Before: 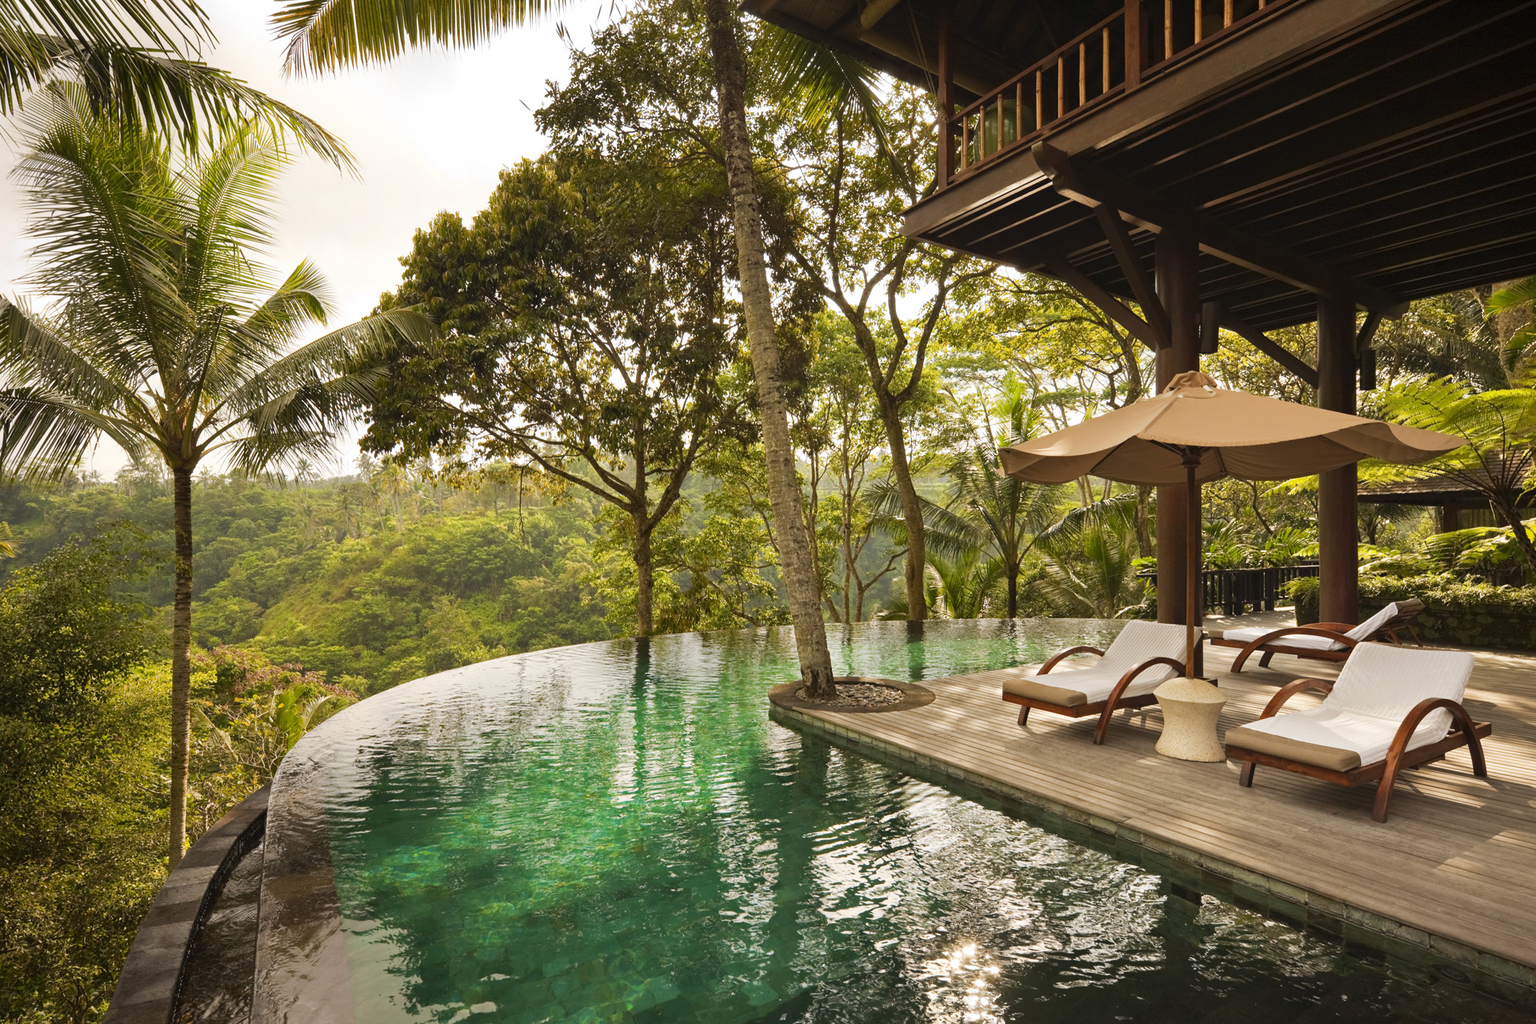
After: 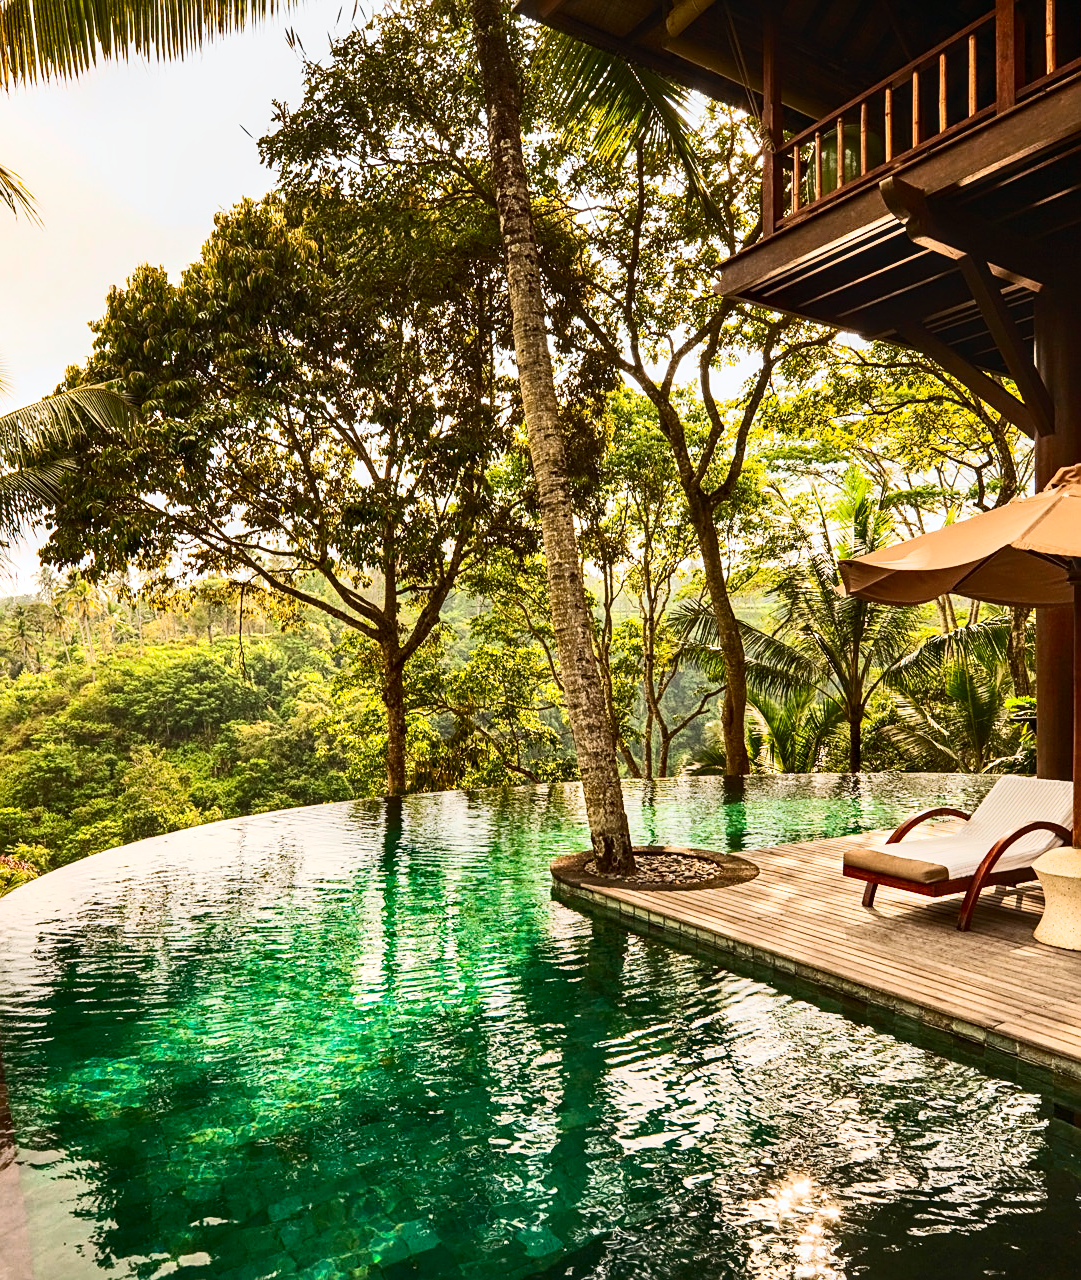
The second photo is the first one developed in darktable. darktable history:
crop: left 21.391%, right 22.278%
shadows and highlights: shadows 5.08, soften with gaussian
contrast brightness saturation: contrast 0.402, brightness 0.106, saturation 0.206
contrast equalizer: octaves 7, y [[0.528 ×6], [0.514 ×6], [0.362 ×6], [0 ×6], [0 ×6]]
local contrast: on, module defaults
exposure: compensate highlight preservation false
sharpen: on, module defaults
